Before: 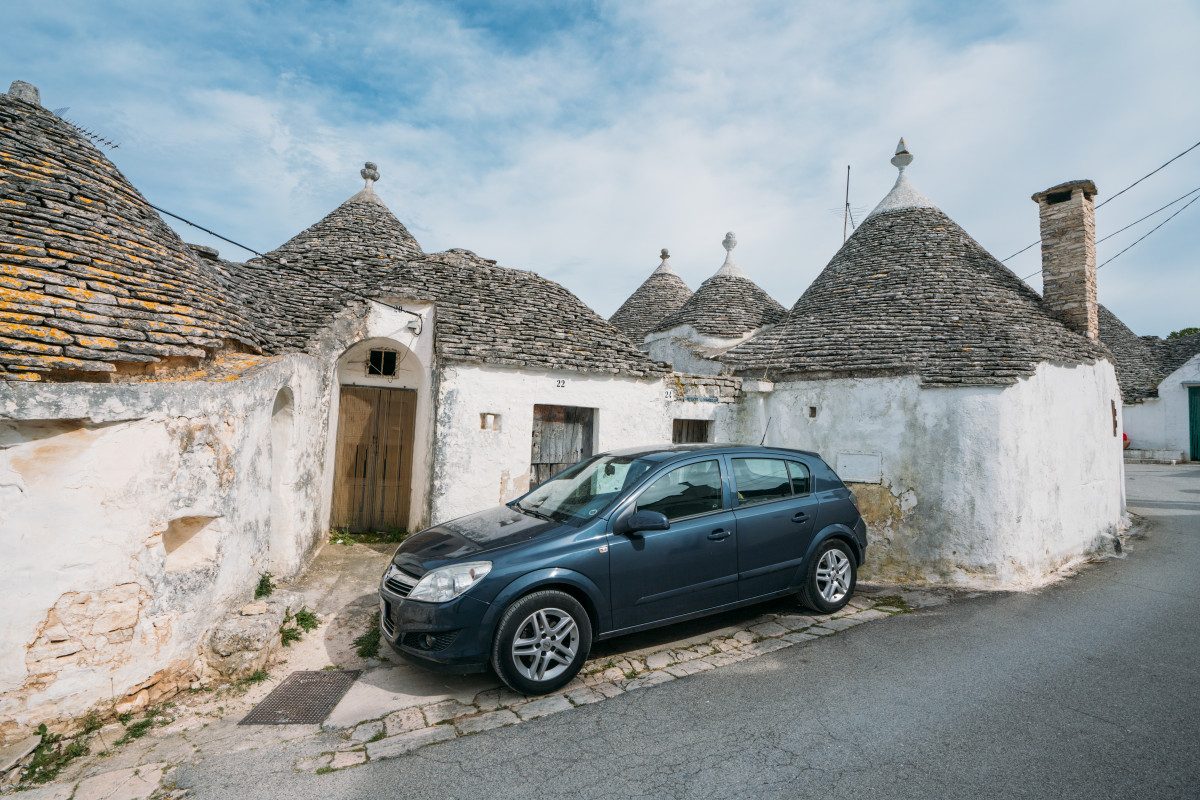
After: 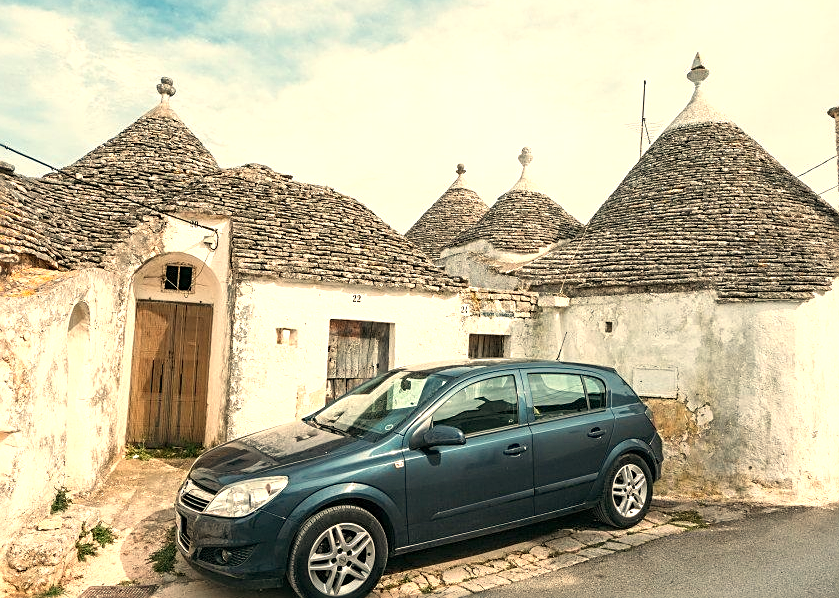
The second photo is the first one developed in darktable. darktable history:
exposure: black level correction 0, exposure 0.7 EV, compensate highlight preservation false
sharpen: on, module defaults
crop and rotate: left 17.046%, top 10.659%, right 12.989%, bottom 14.553%
white balance: red 1.138, green 0.996, blue 0.812
